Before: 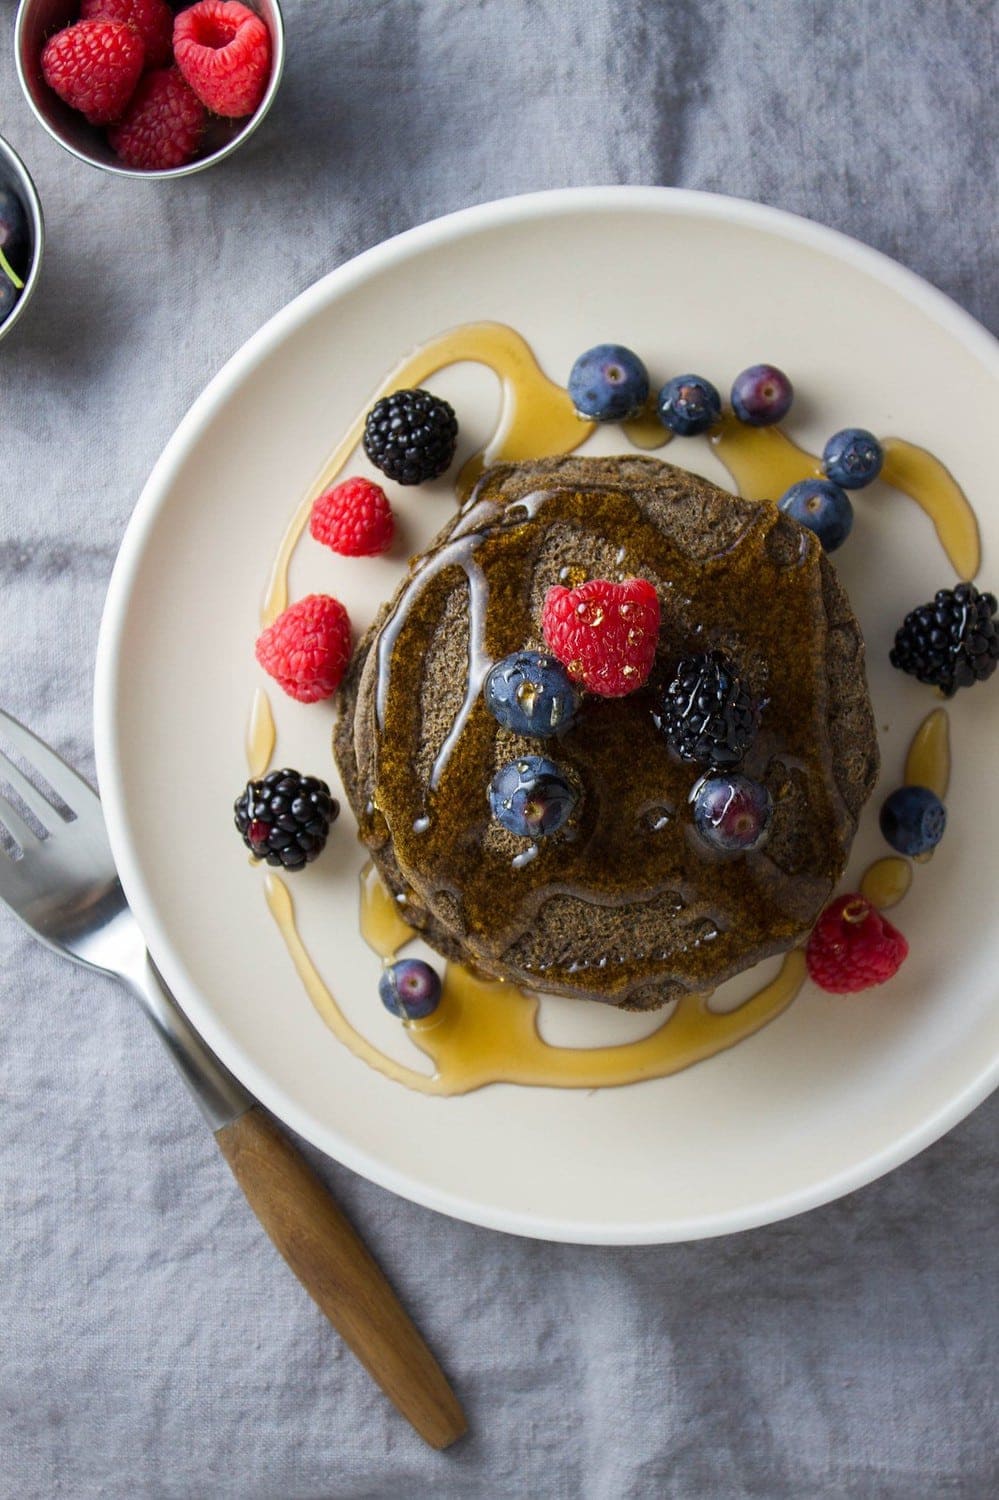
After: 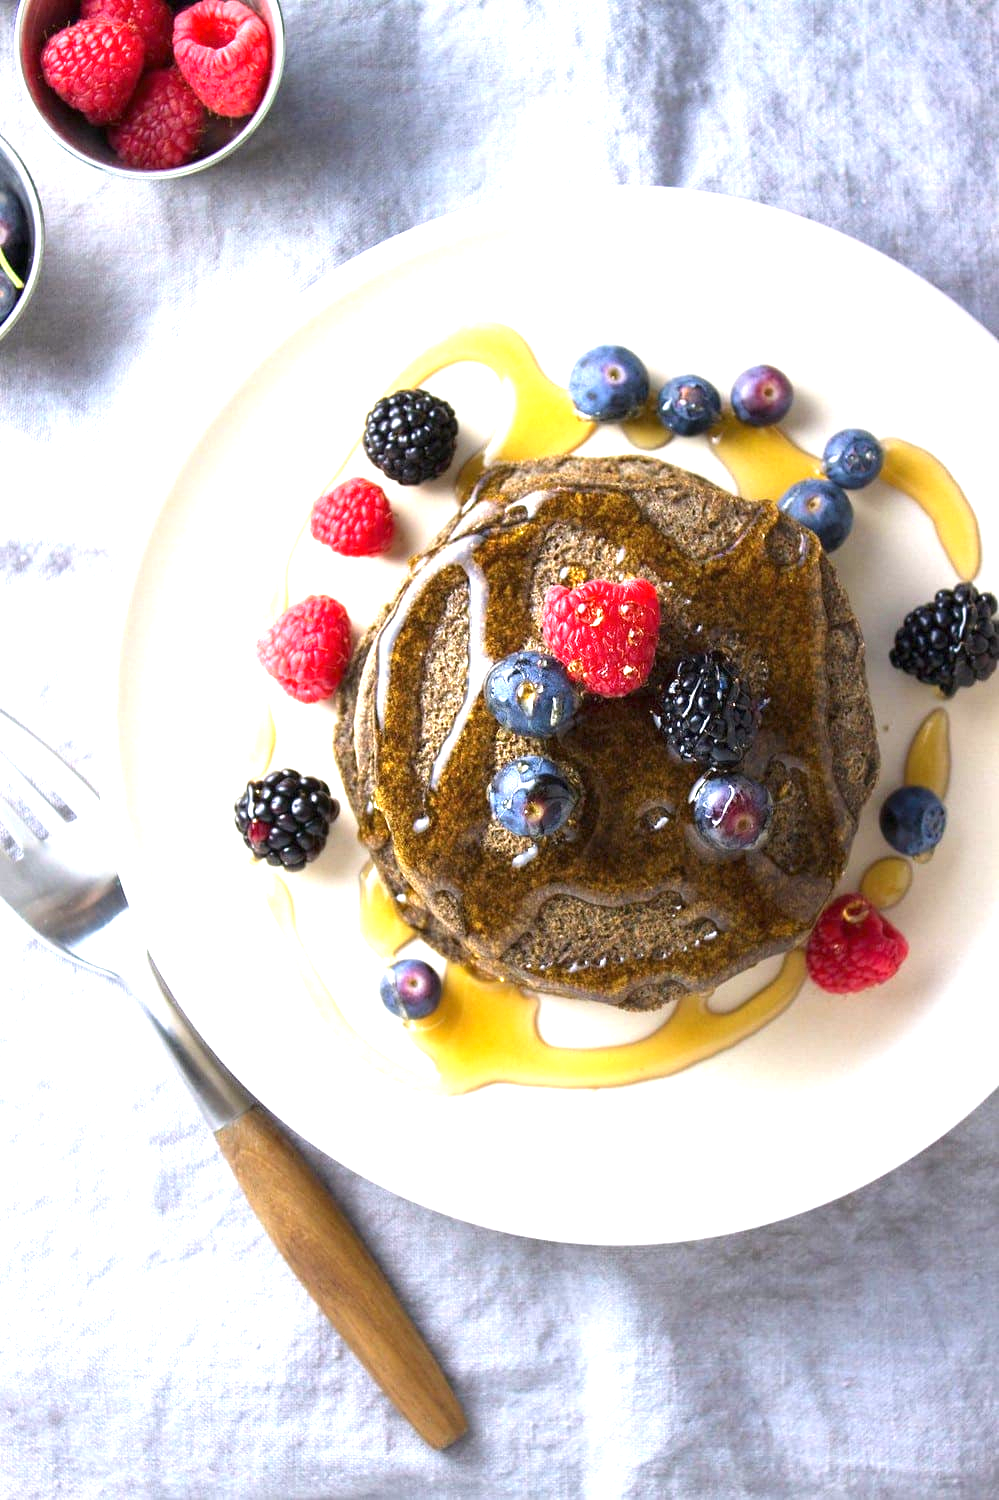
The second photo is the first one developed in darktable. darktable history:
exposure: black level correction 0, exposure 1.5 EV, compensate exposure bias true, compensate highlight preservation false
white balance: red 1.009, blue 1.027
